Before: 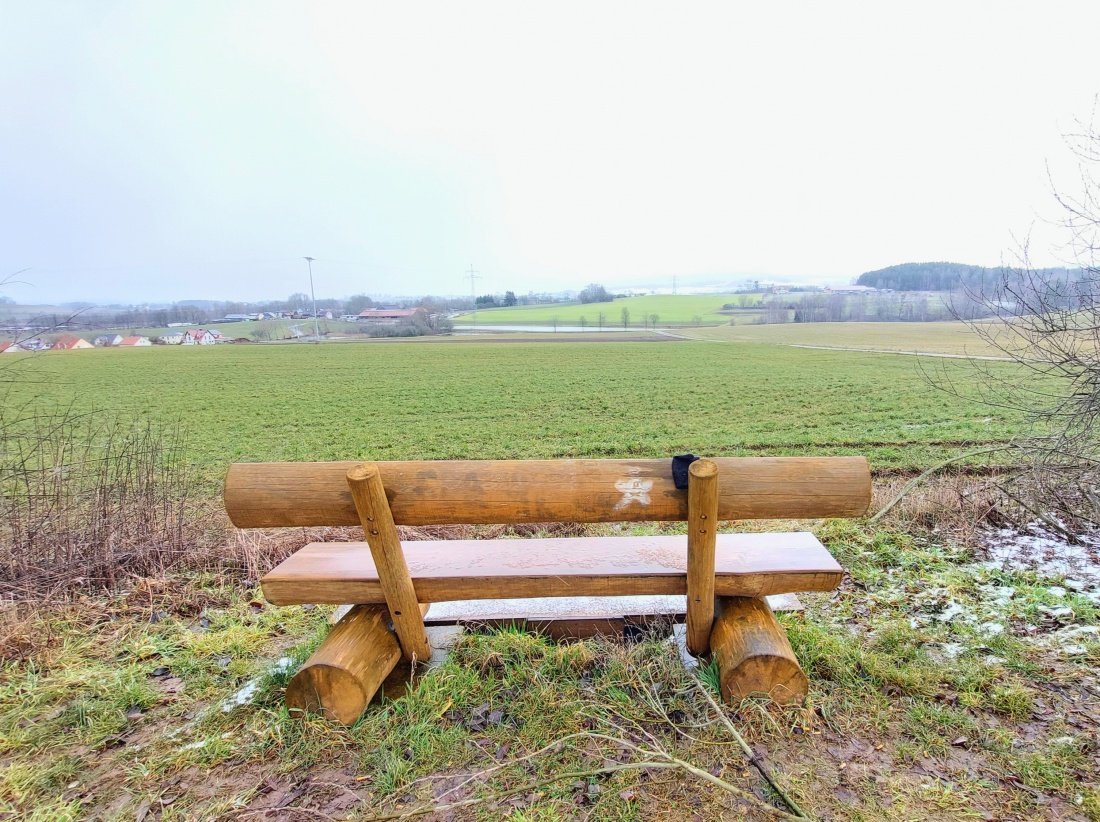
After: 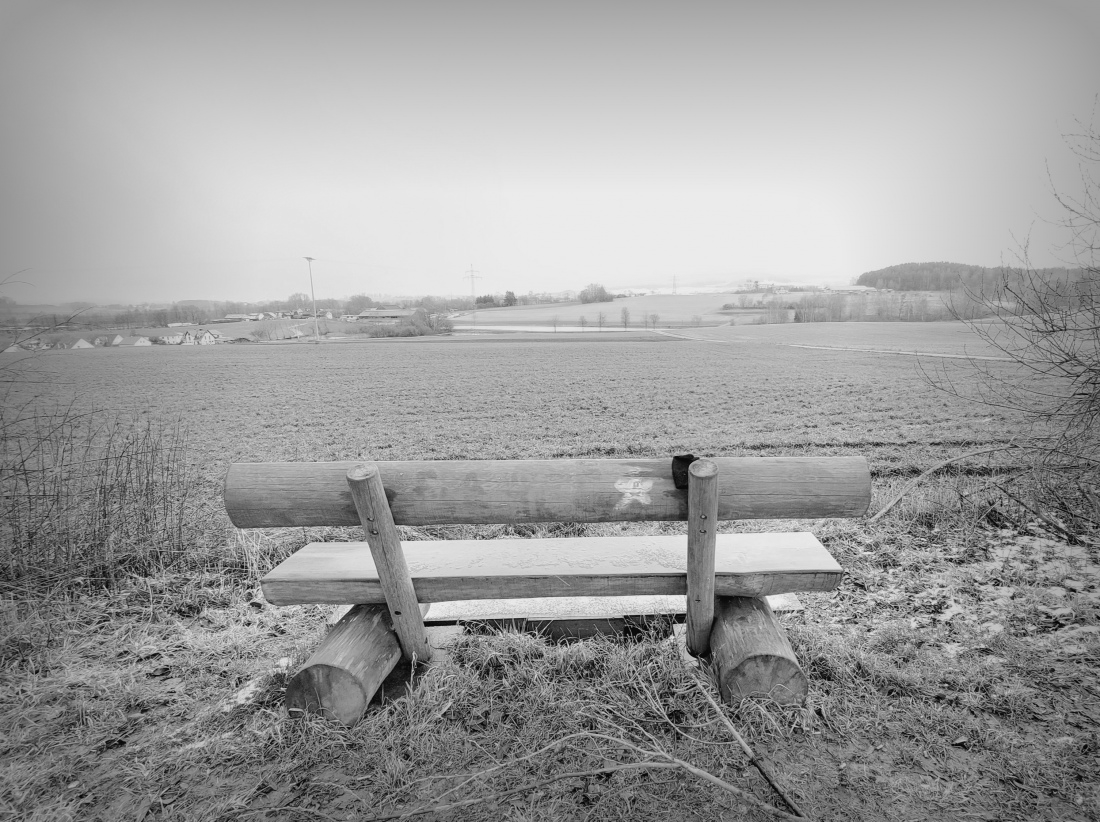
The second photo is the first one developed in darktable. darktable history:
vignetting: fall-off start 53.2%, brightness -0.594, saturation 0, automatic ratio true, width/height ratio 1.313, shape 0.22, unbound false
tone curve: curves: ch0 [(0, 0.013) (0.036, 0.035) (0.274, 0.288) (0.504, 0.536) (0.844, 0.84) (1, 0.97)]; ch1 [(0, 0) (0.389, 0.403) (0.462, 0.48) (0.499, 0.5) (0.522, 0.534) (0.567, 0.588) (0.626, 0.645) (0.749, 0.781) (1, 1)]; ch2 [(0, 0) (0.457, 0.486) (0.5, 0.501) (0.533, 0.539) (0.599, 0.6) (0.704, 0.732) (1, 1)], color space Lab, independent channels, preserve colors none
monochrome: a 32, b 64, size 2.3
